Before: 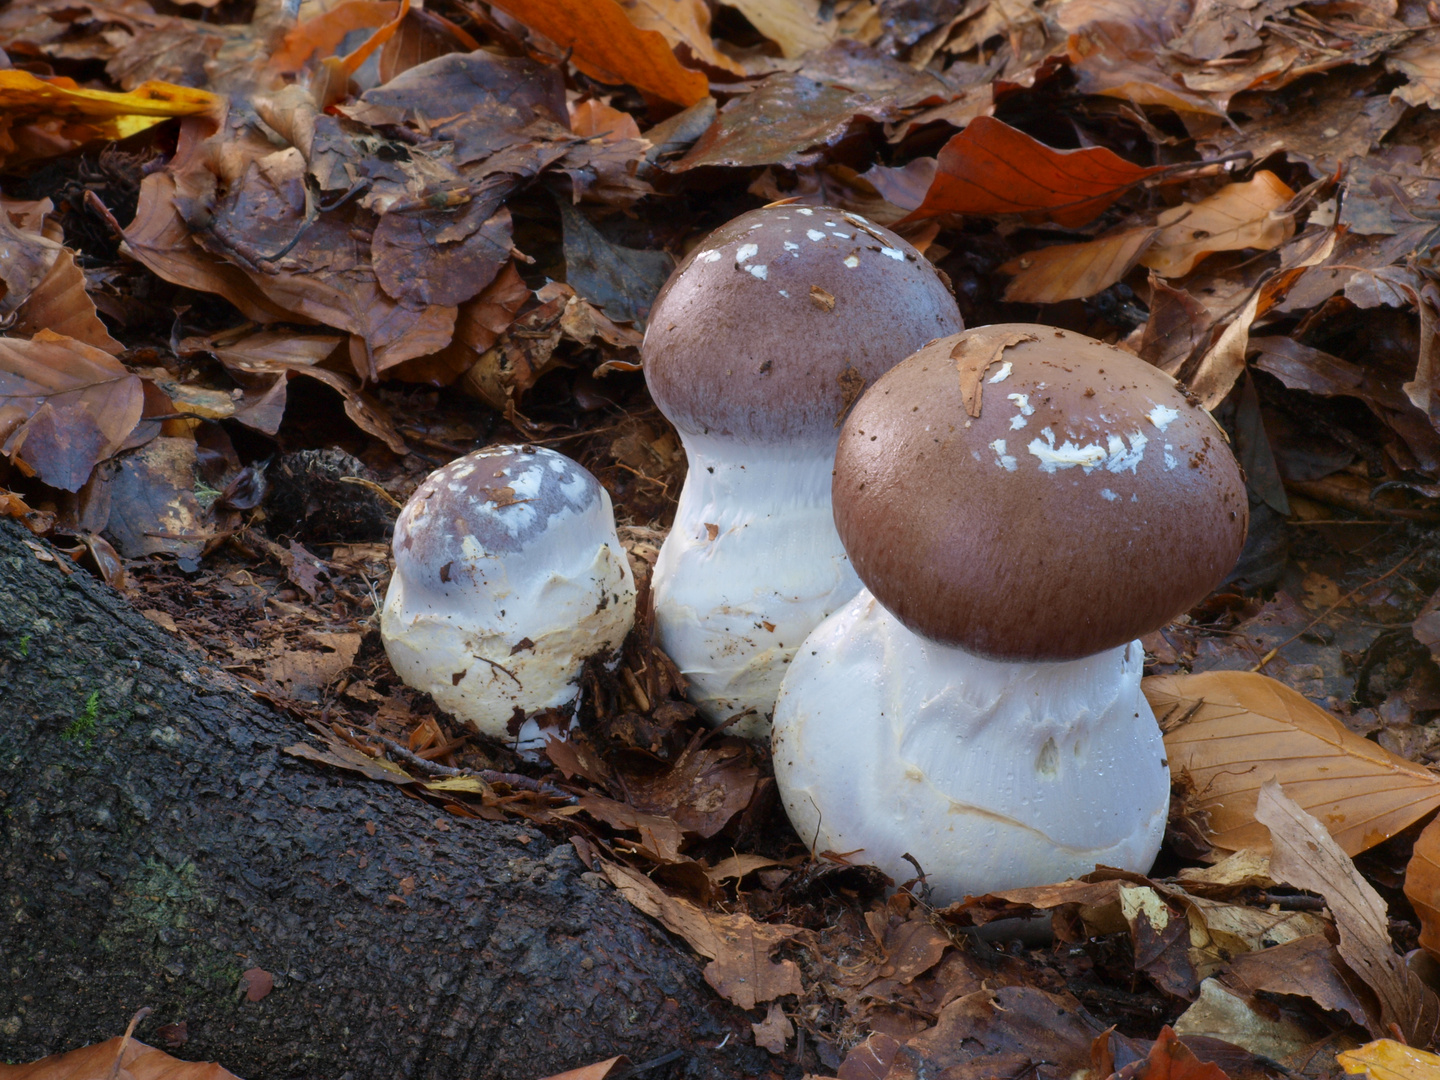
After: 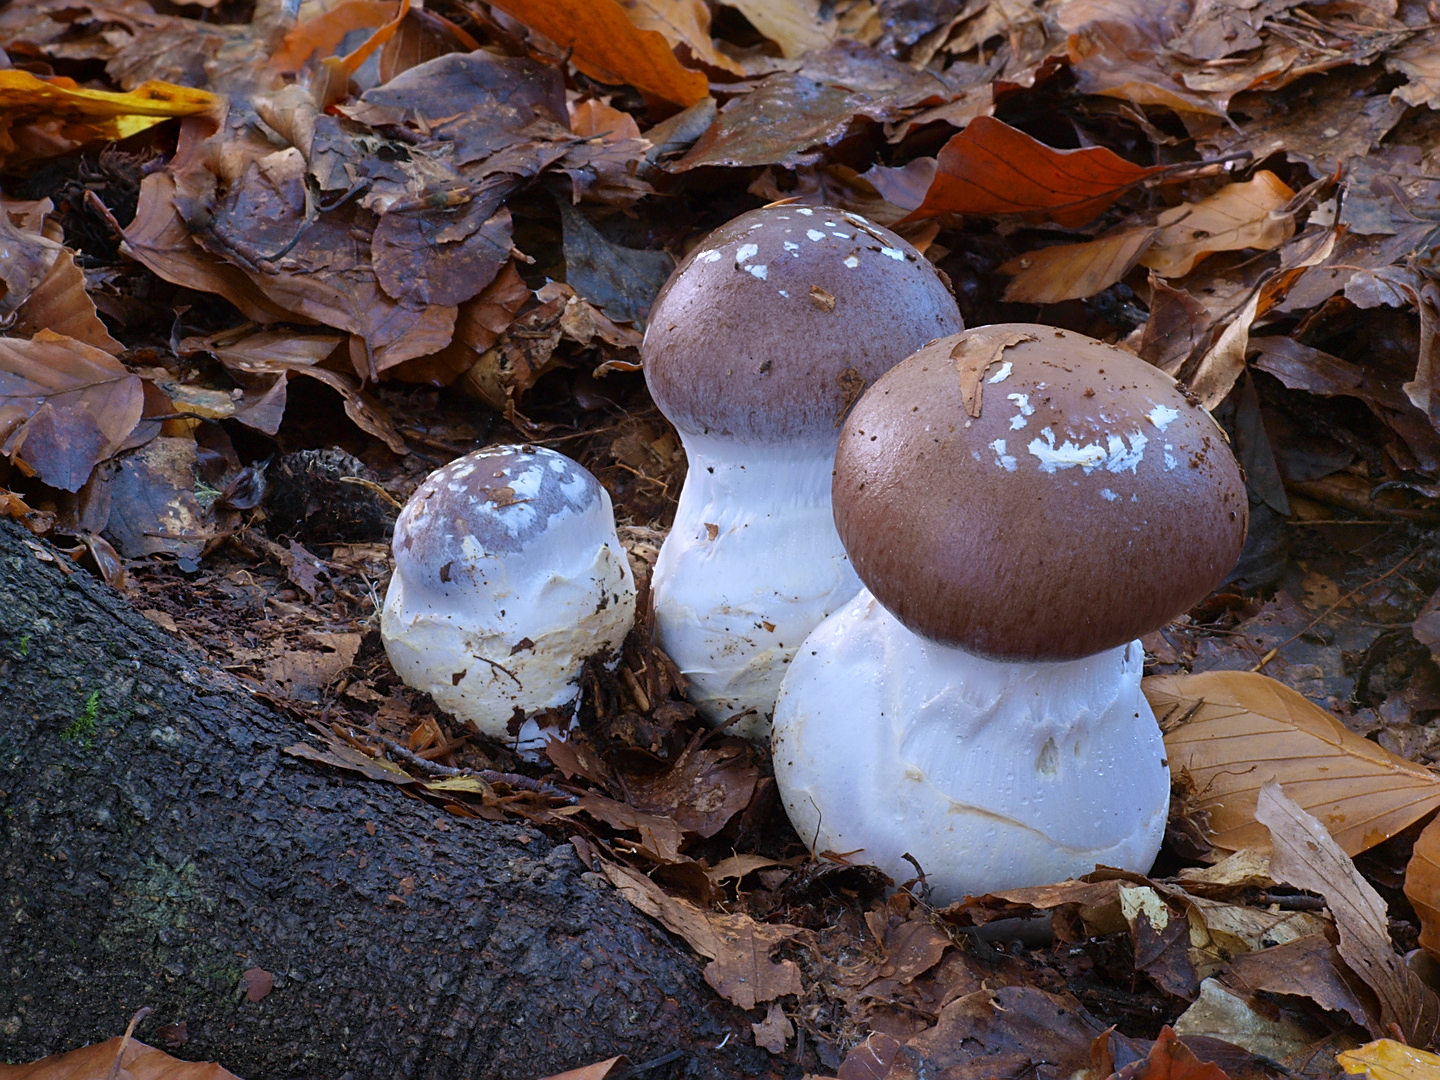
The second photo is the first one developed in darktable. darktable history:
white balance: red 0.967, blue 1.119, emerald 0.756
sharpen: on, module defaults
